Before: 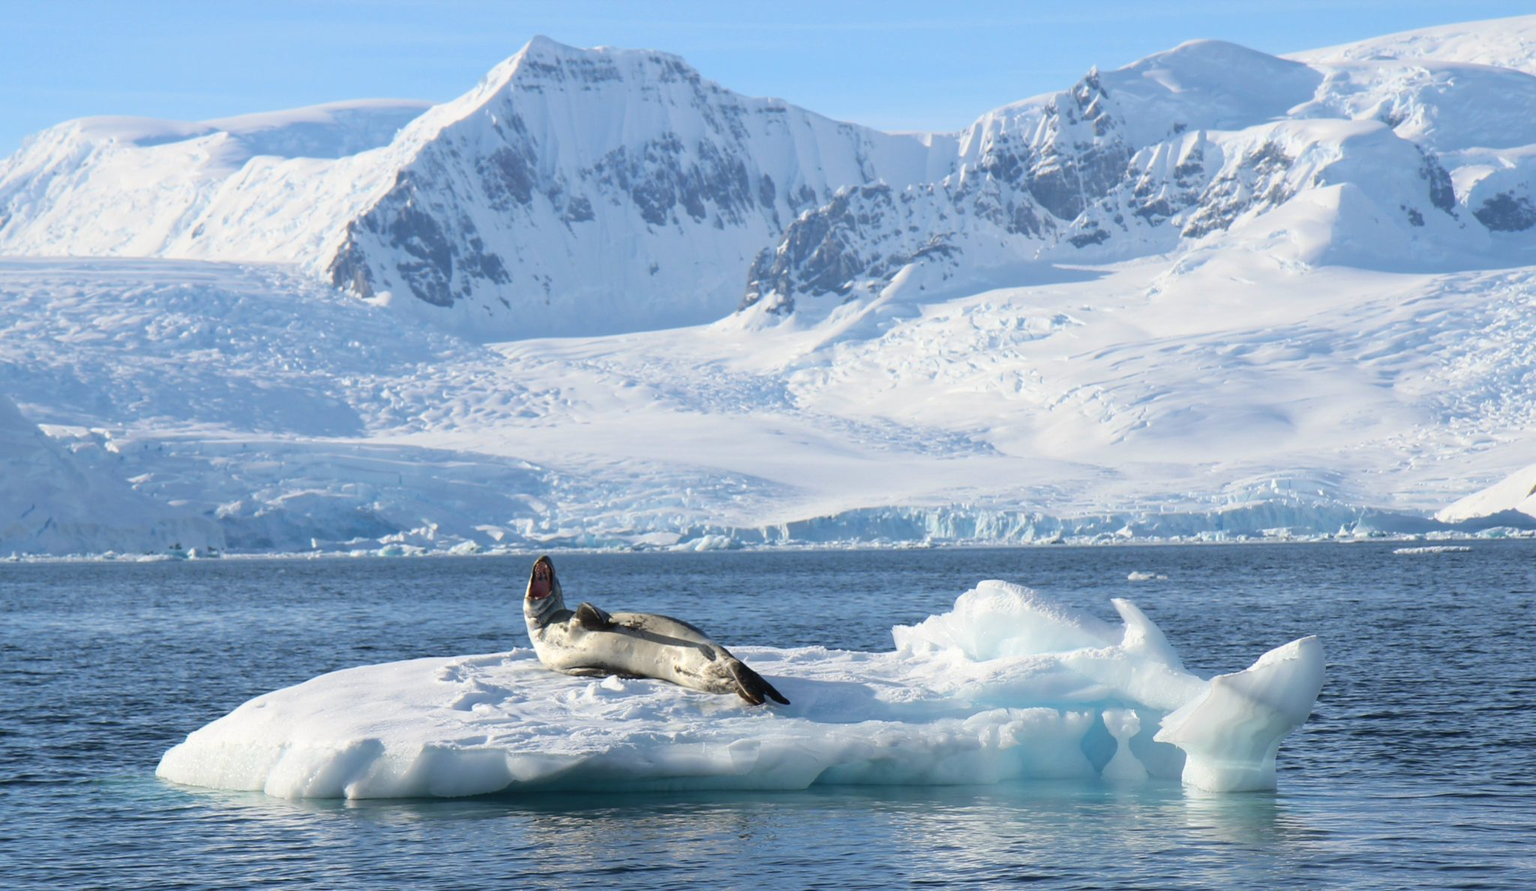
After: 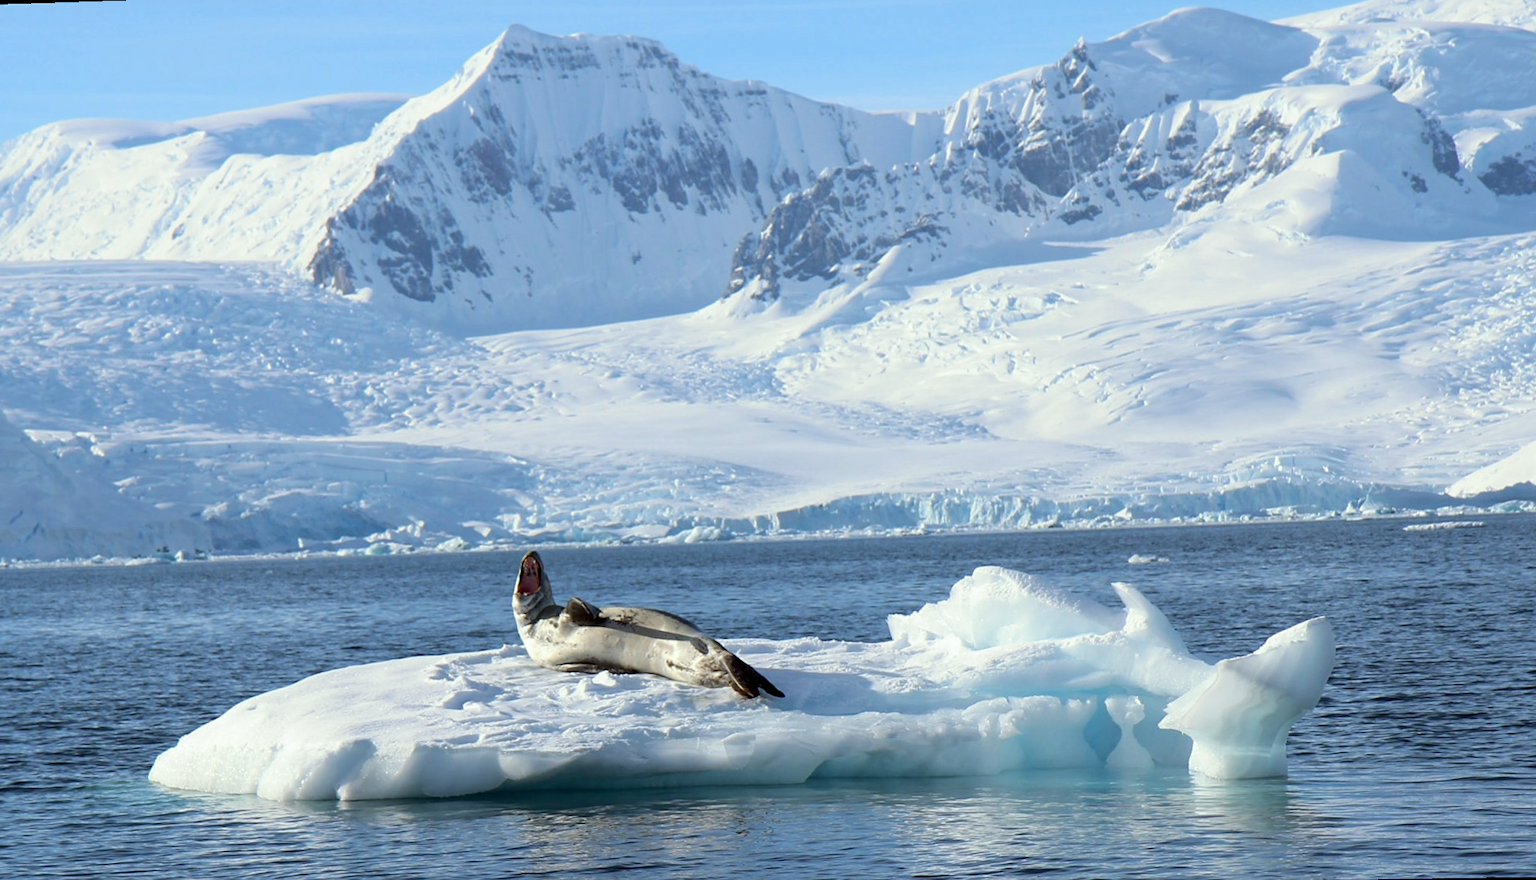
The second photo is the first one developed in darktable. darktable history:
exposure: black level correction 0.007, compensate highlight preservation false
rotate and perspective: rotation -1.32°, lens shift (horizontal) -0.031, crop left 0.015, crop right 0.985, crop top 0.047, crop bottom 0.982
sharpen: amount 0.2
color correction: highlights a* -2.73, highlights b* -2.09, shadows a* 2.41, shadows b* 2.73
split-toning: shadows › saturation 0.61, highlights › saturation 0.58, balance -28.74, compress 87.36%
